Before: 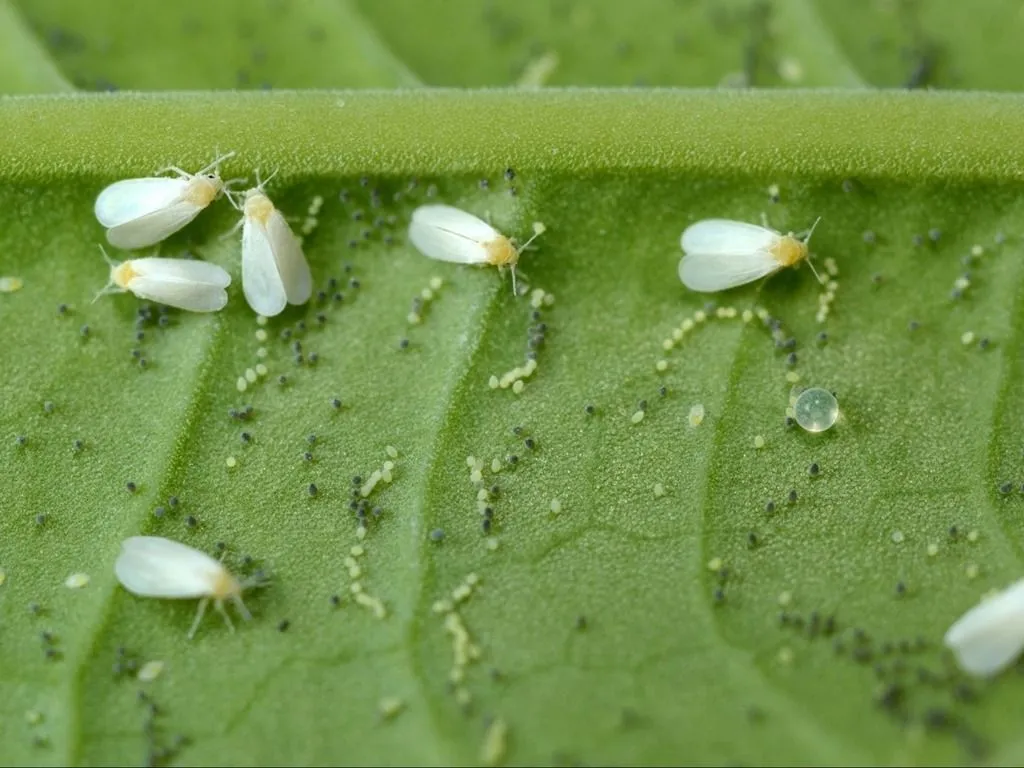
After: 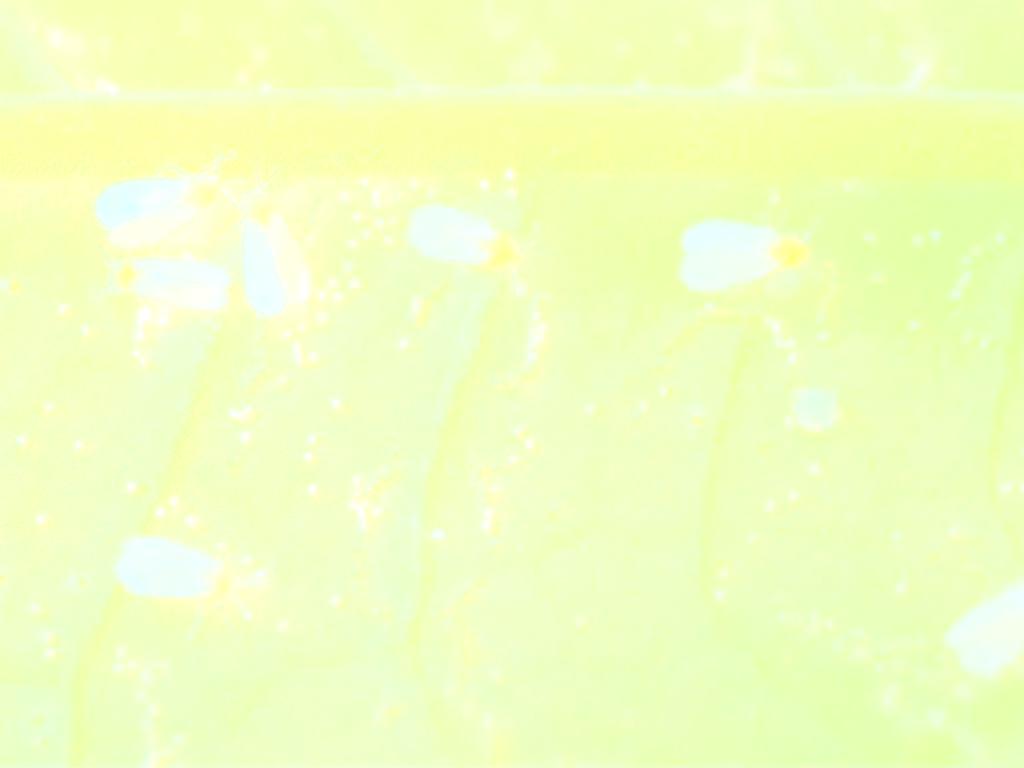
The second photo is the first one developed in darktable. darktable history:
bloom: size 25%, threshold 5%, strength 90%
local contrast: detail 130%
